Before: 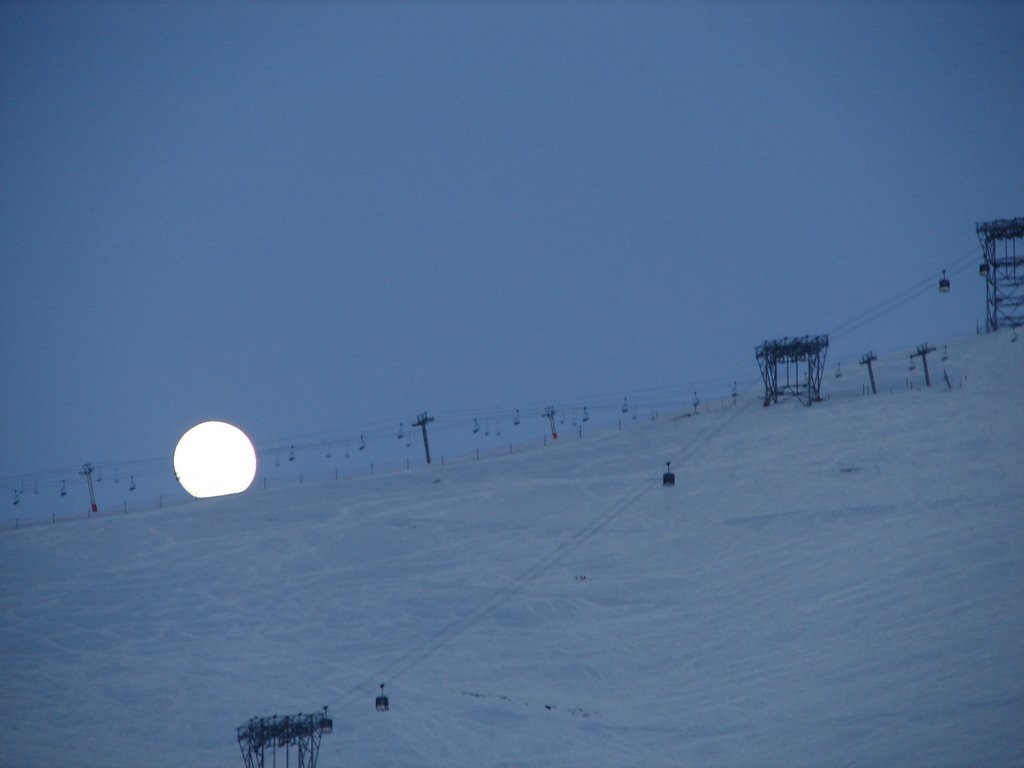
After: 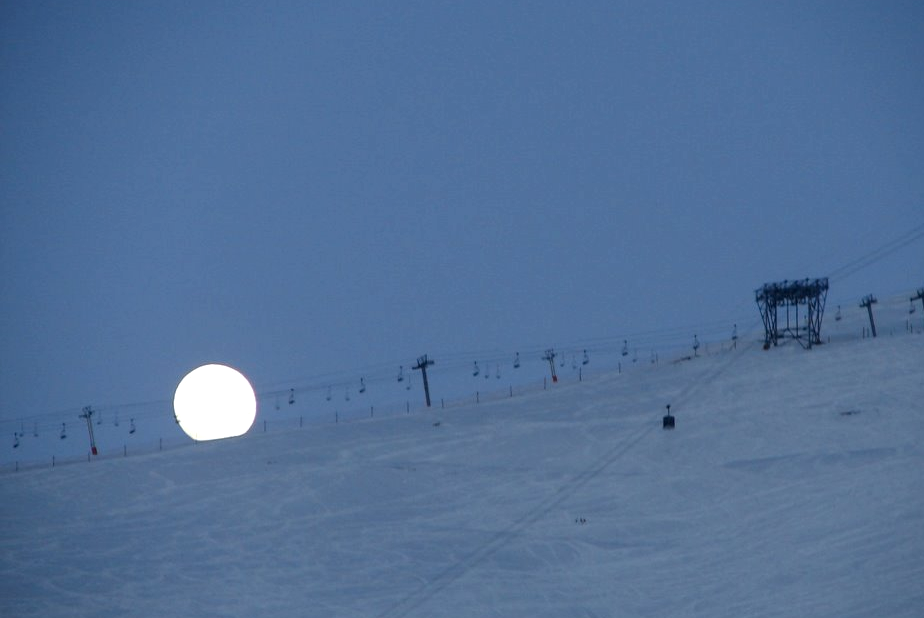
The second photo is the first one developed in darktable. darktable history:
crop: top 7.49%, right 9.717%, bottom 11.943%
local contrast: shadows 94%
